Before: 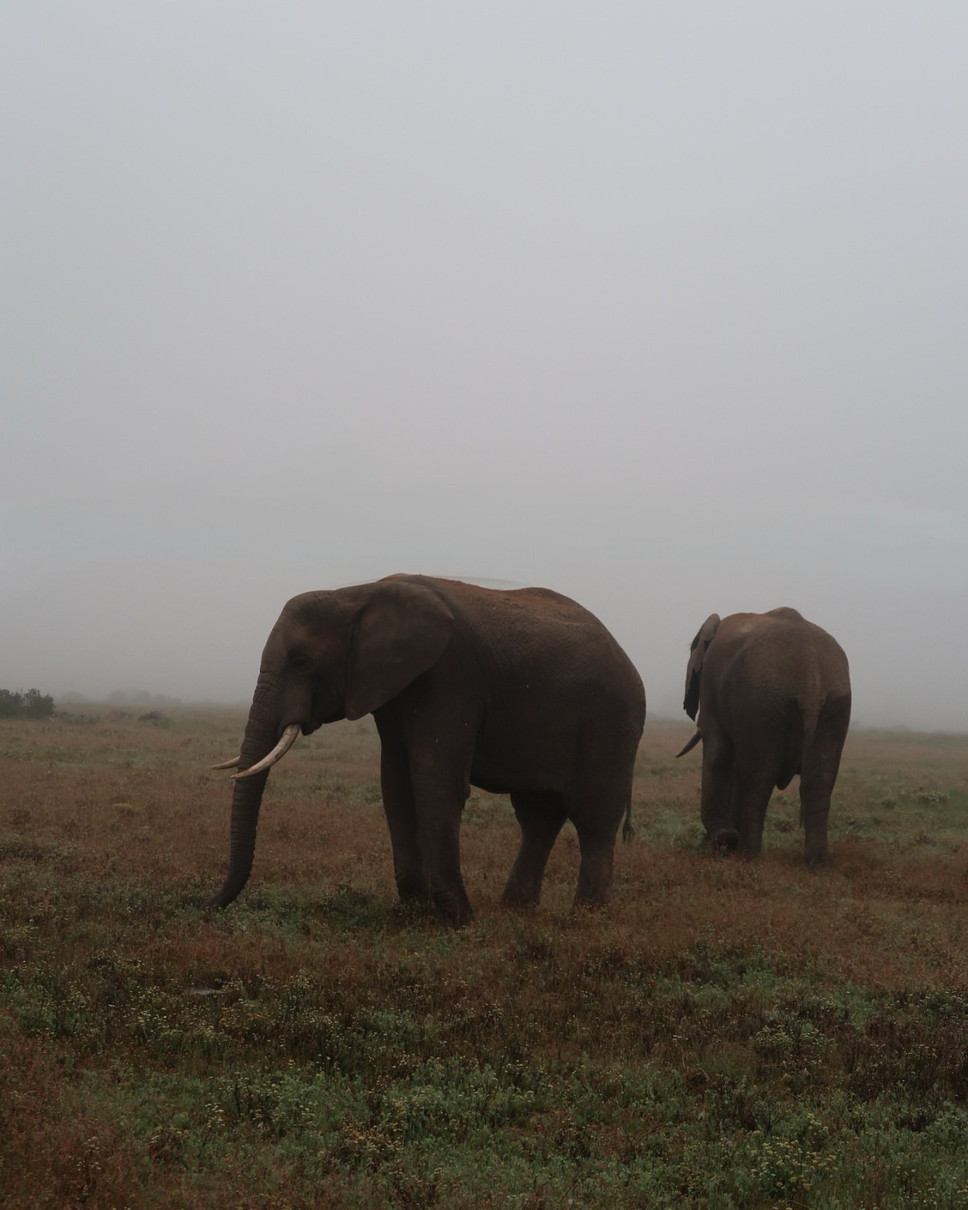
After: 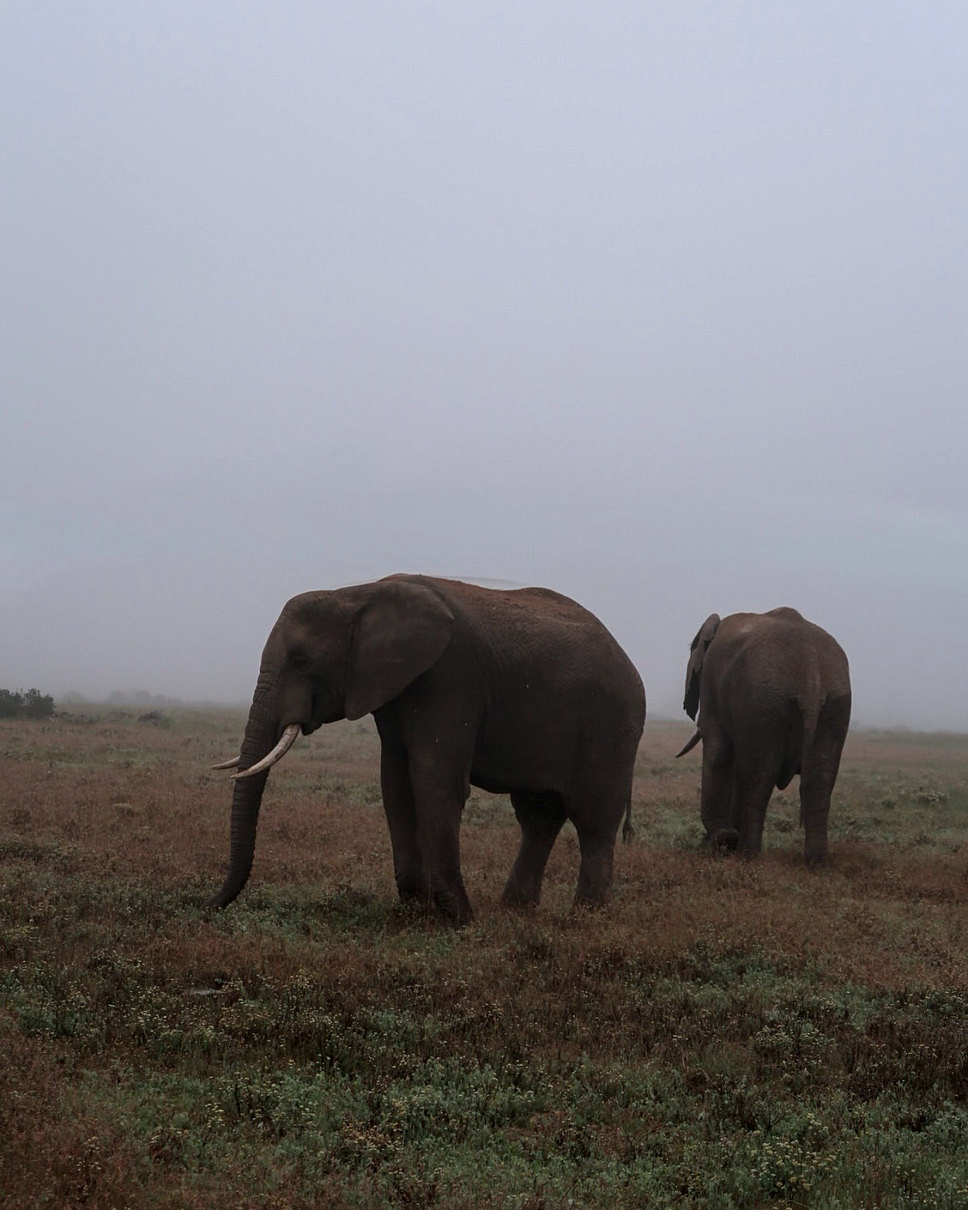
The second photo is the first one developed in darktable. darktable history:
color calibration: illuminant as shot in camera, x 0.358, y 0.373, temperature 4628.91 K
sharpen: amount 0.2
local contrast: detail 130%
